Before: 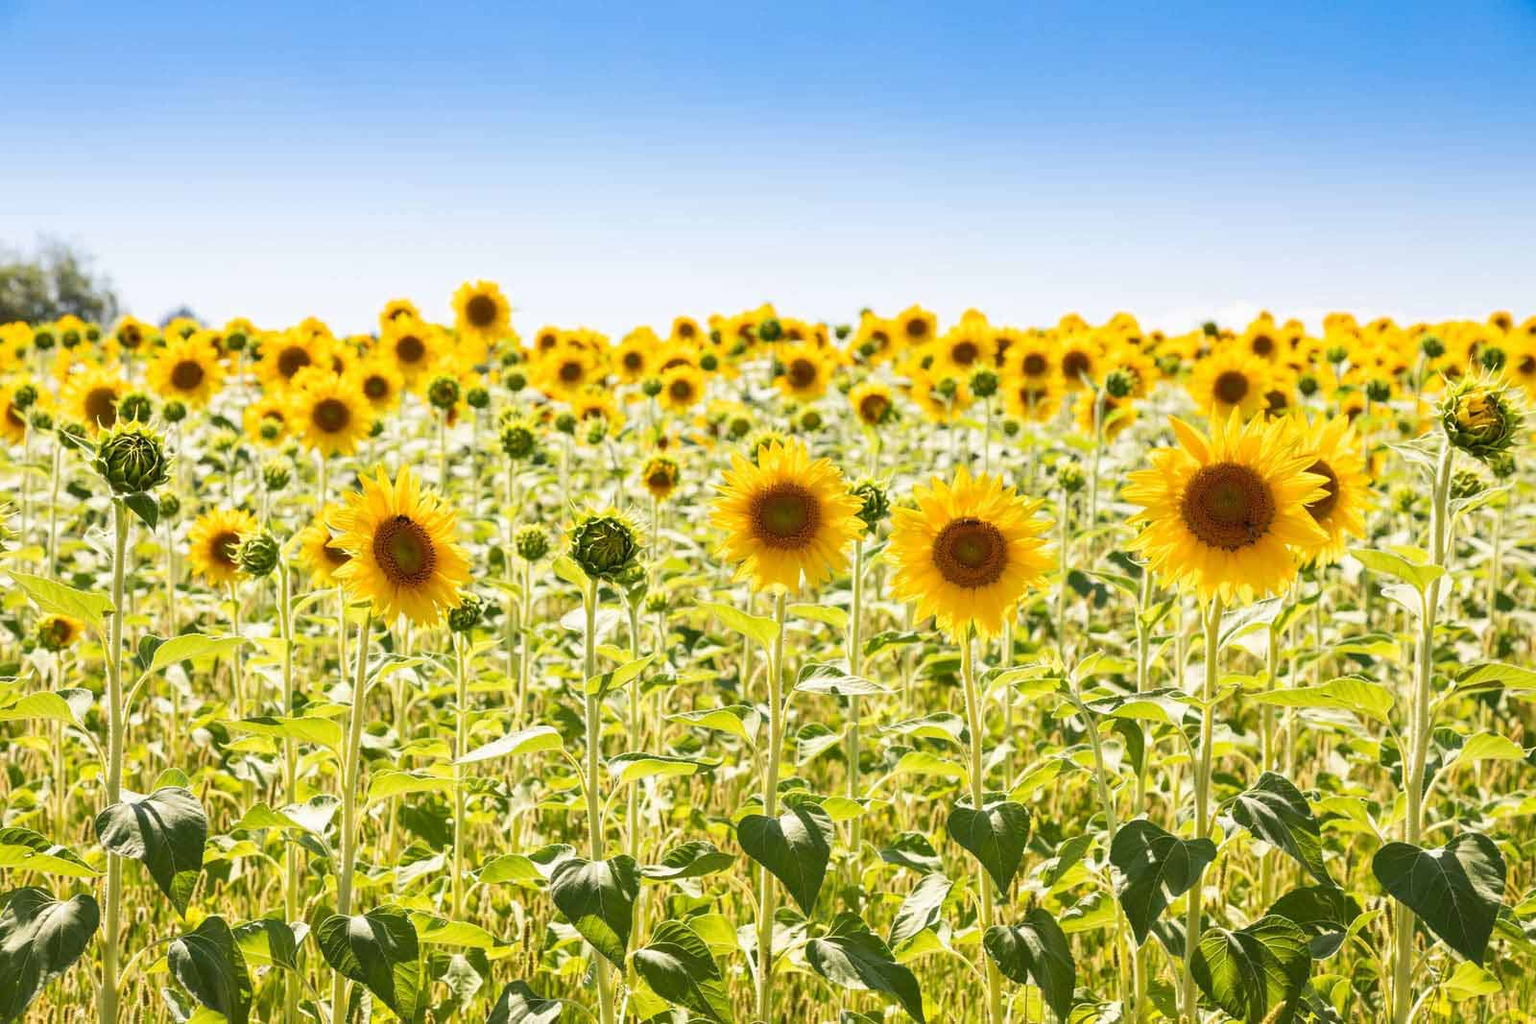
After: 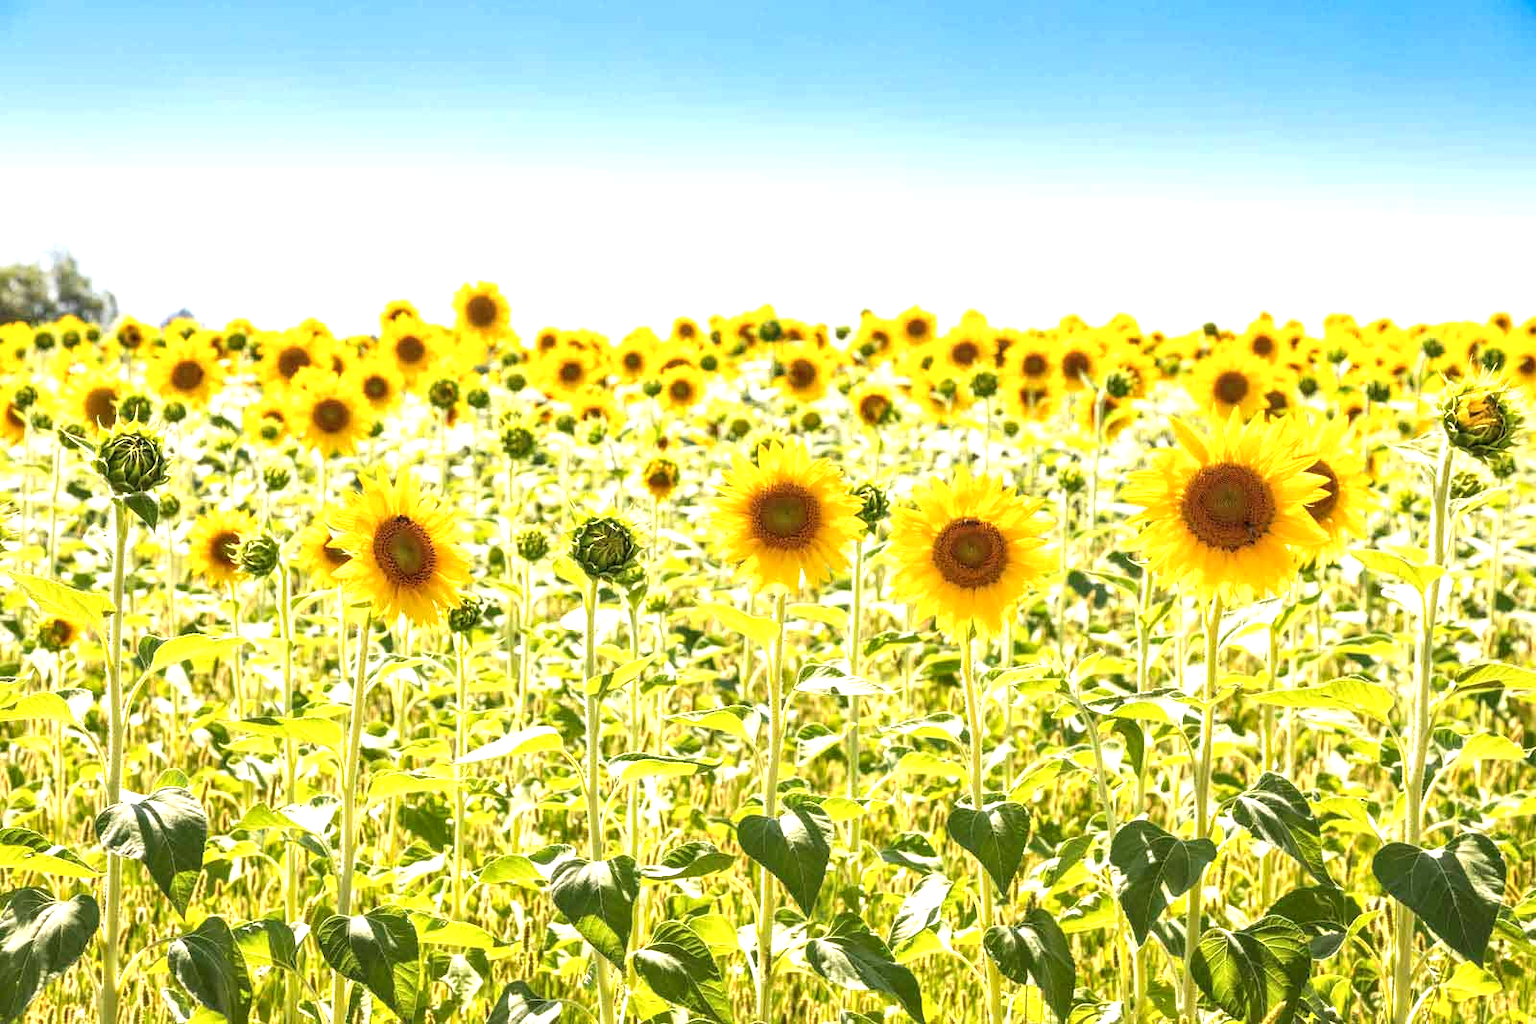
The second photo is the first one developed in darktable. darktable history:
contrast equalizer: octaves 7, y [[0.536, 0.565, 0.581, 0.516, 0.52, 0.491], [0.5 ×6], [0.5 ×6], [0 ×6], [0 ×6]], mix 0.146
exposure: black level correction 0, exposure 0.695 EV, compensate exposure bias true, compensate highlight preservation false
local contrast: on, module defaults
